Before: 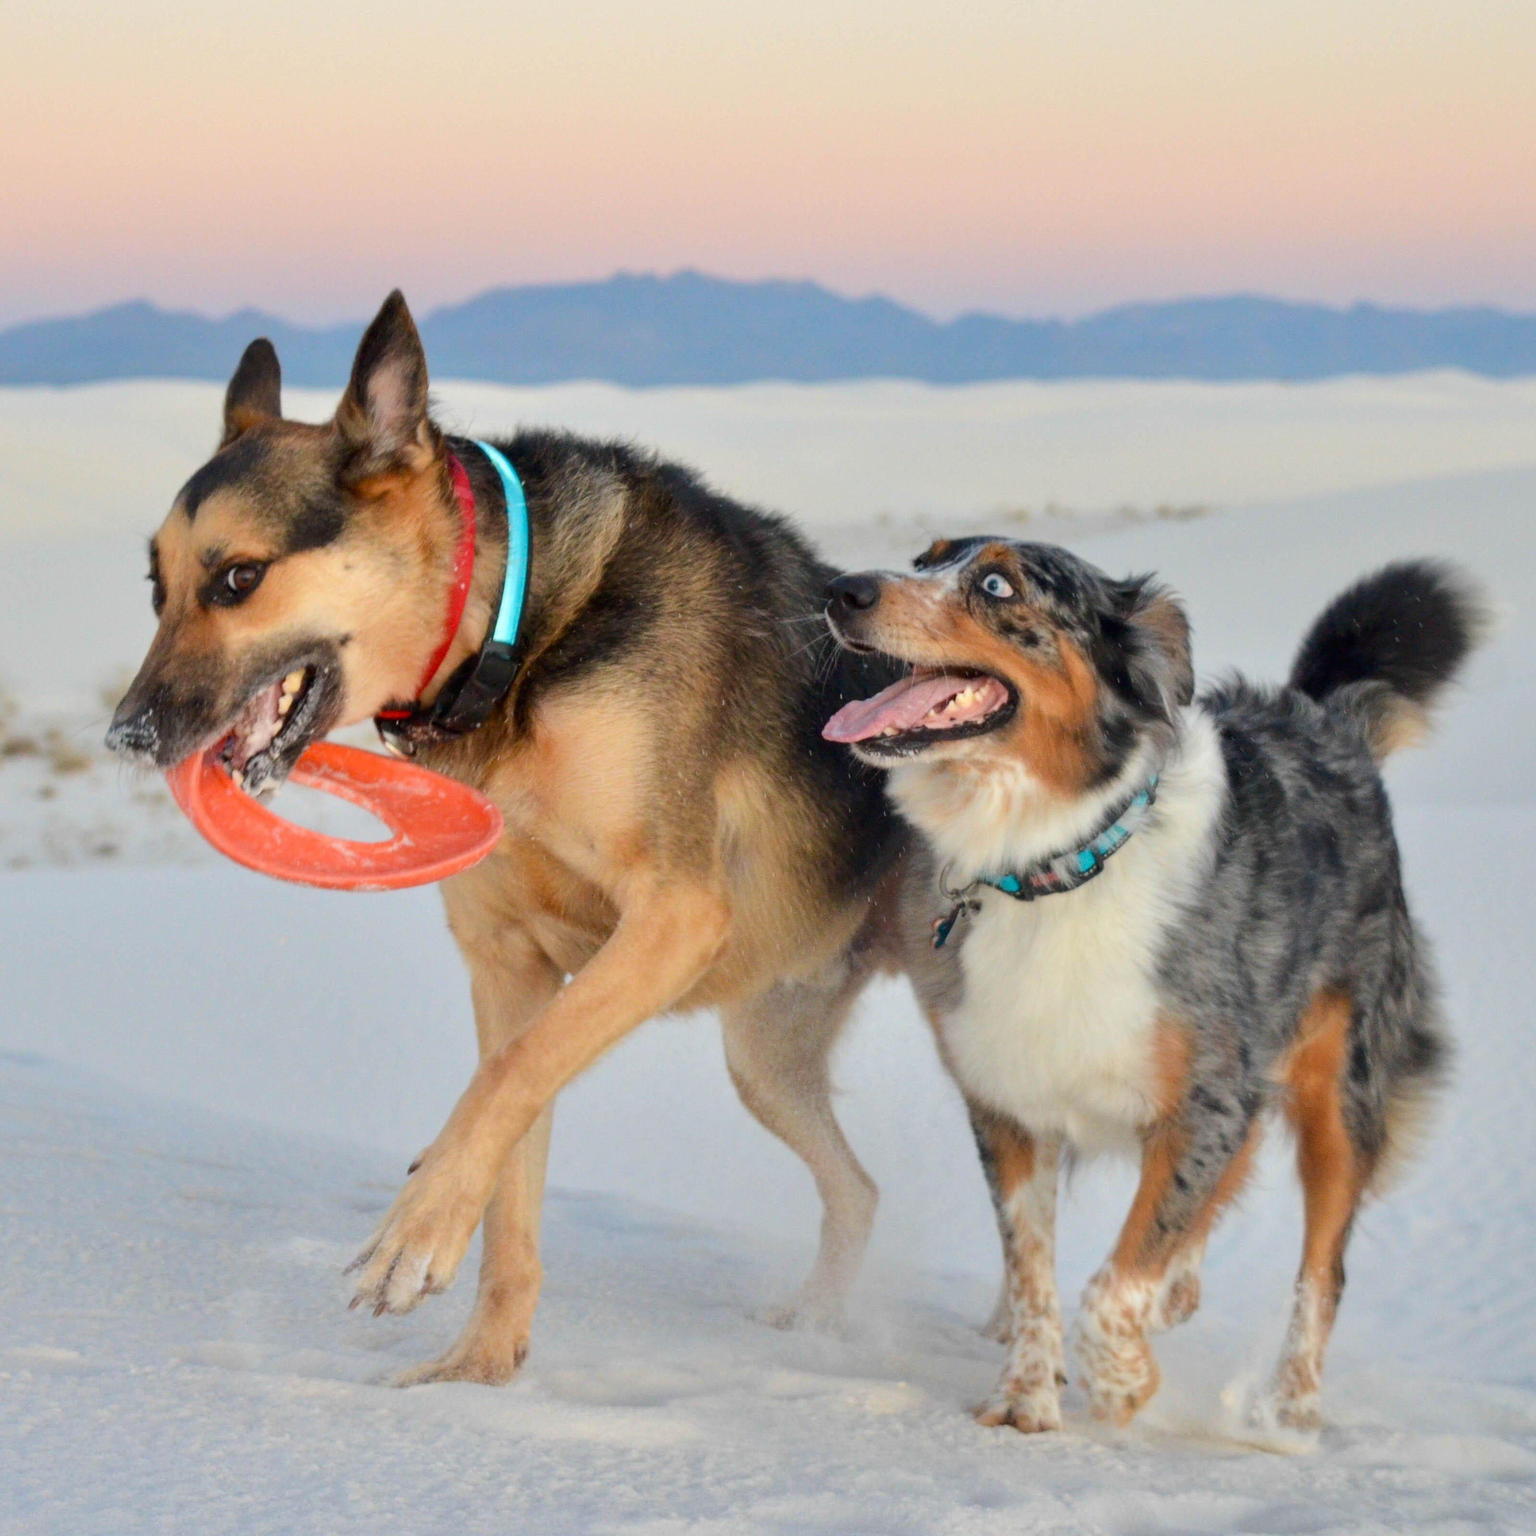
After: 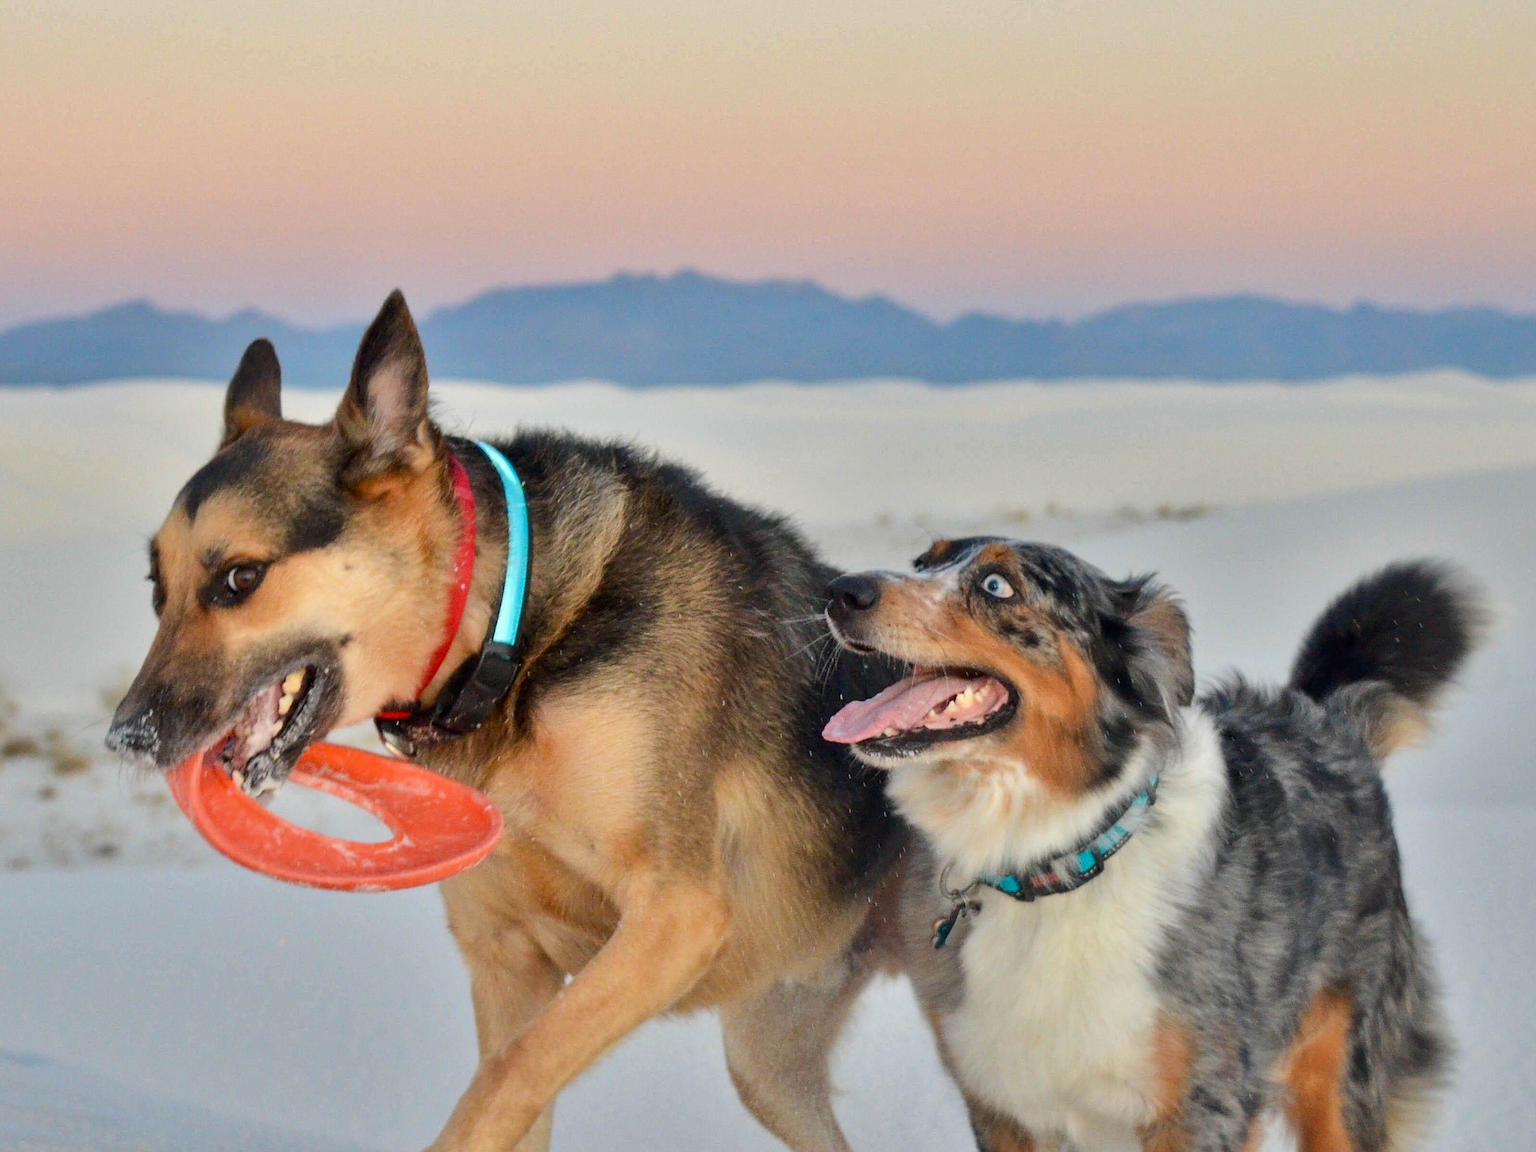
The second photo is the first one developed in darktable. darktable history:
crop: bottom 24.979%
shadows and highlights: low approximation 0.01, soften with gaussian
sharpen: on, module defaults
